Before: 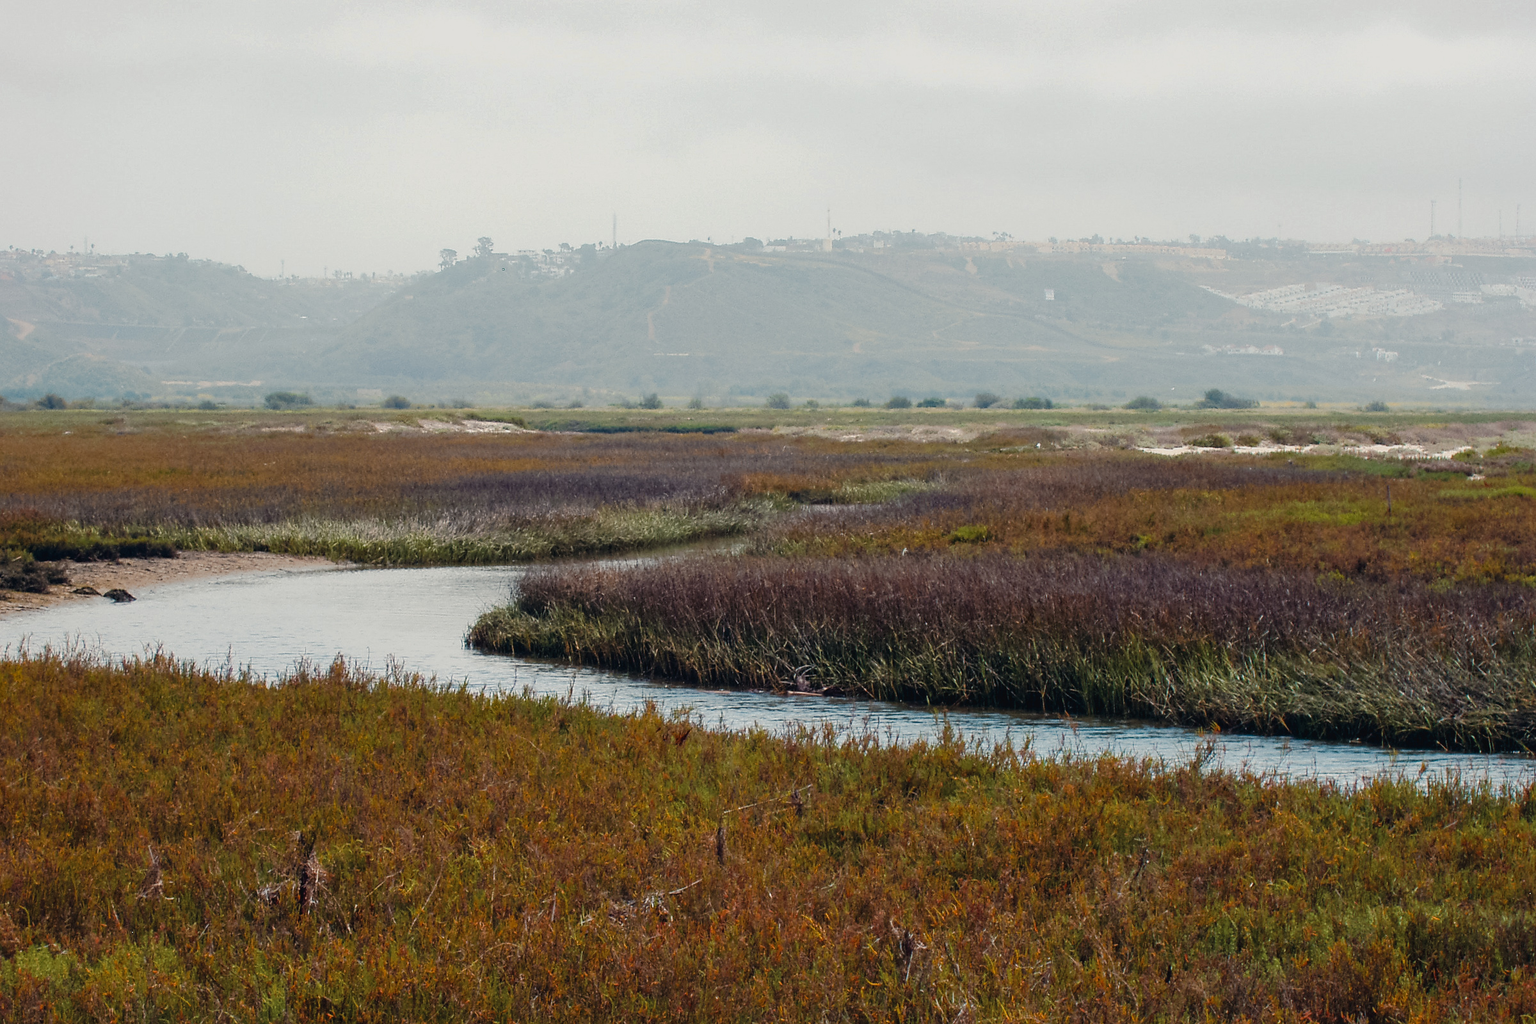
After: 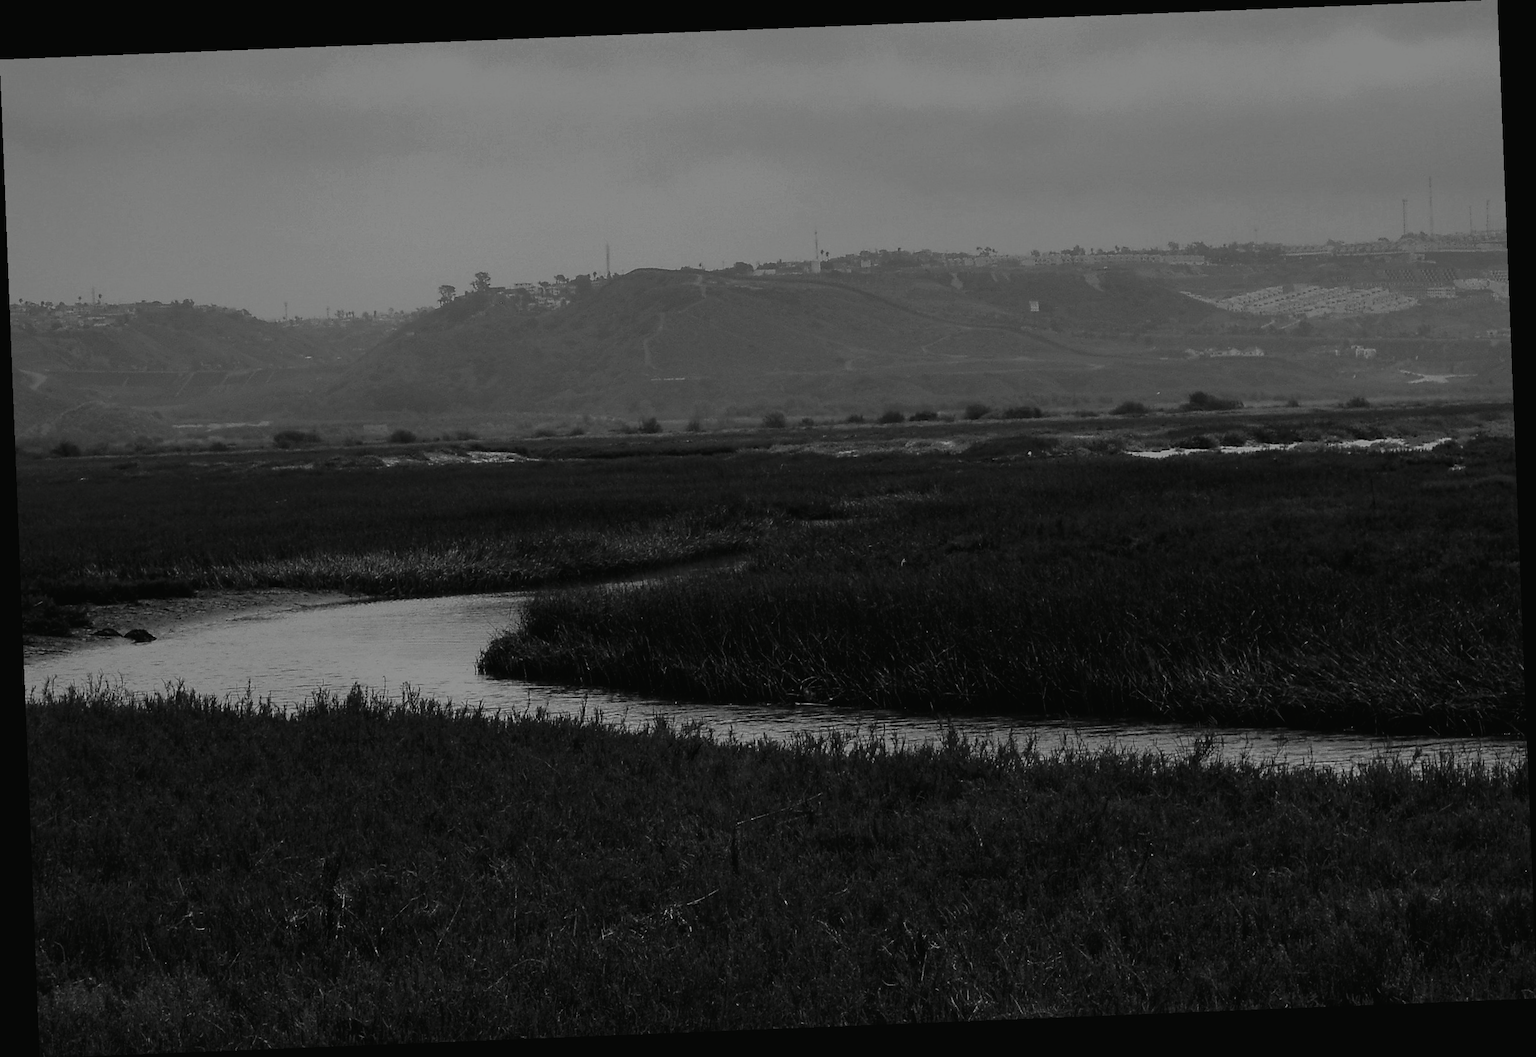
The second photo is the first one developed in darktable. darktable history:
contrast brightness saturation: contrast -0.03, brightness -0.59, saturation -1
tone curve: curves: ch0 [(0, 0.018) (0.036, 0.038) (0.15, 0.131) (0.27, 0.247) (0.528, 0.554) (0.761, 0.761) (1, 0.919)]; ch1 [(0, 0) (0.179, 0.173) (0.322, 0.32) (0.429, 0.431) (0.502, 0.5) (0.519, 0.522) (0.562, 0.588) (0.625, 0.67) (0.711, 0.745) (1, 1)]; ch2 [(0, 0) (0.29, 0.295) (0.404, 0.436) (0.497, 0.499) (0.521, 0.523) (0.561, 0.605) (0.657, 0.655) (0.712, 0.764) (1, 1)], color space Lab, independent channels, preserve colors none
rotate and perspective: rotation -2.29°, automatic cropping off
graduated density: rotation -0.352°, offset 57.64
